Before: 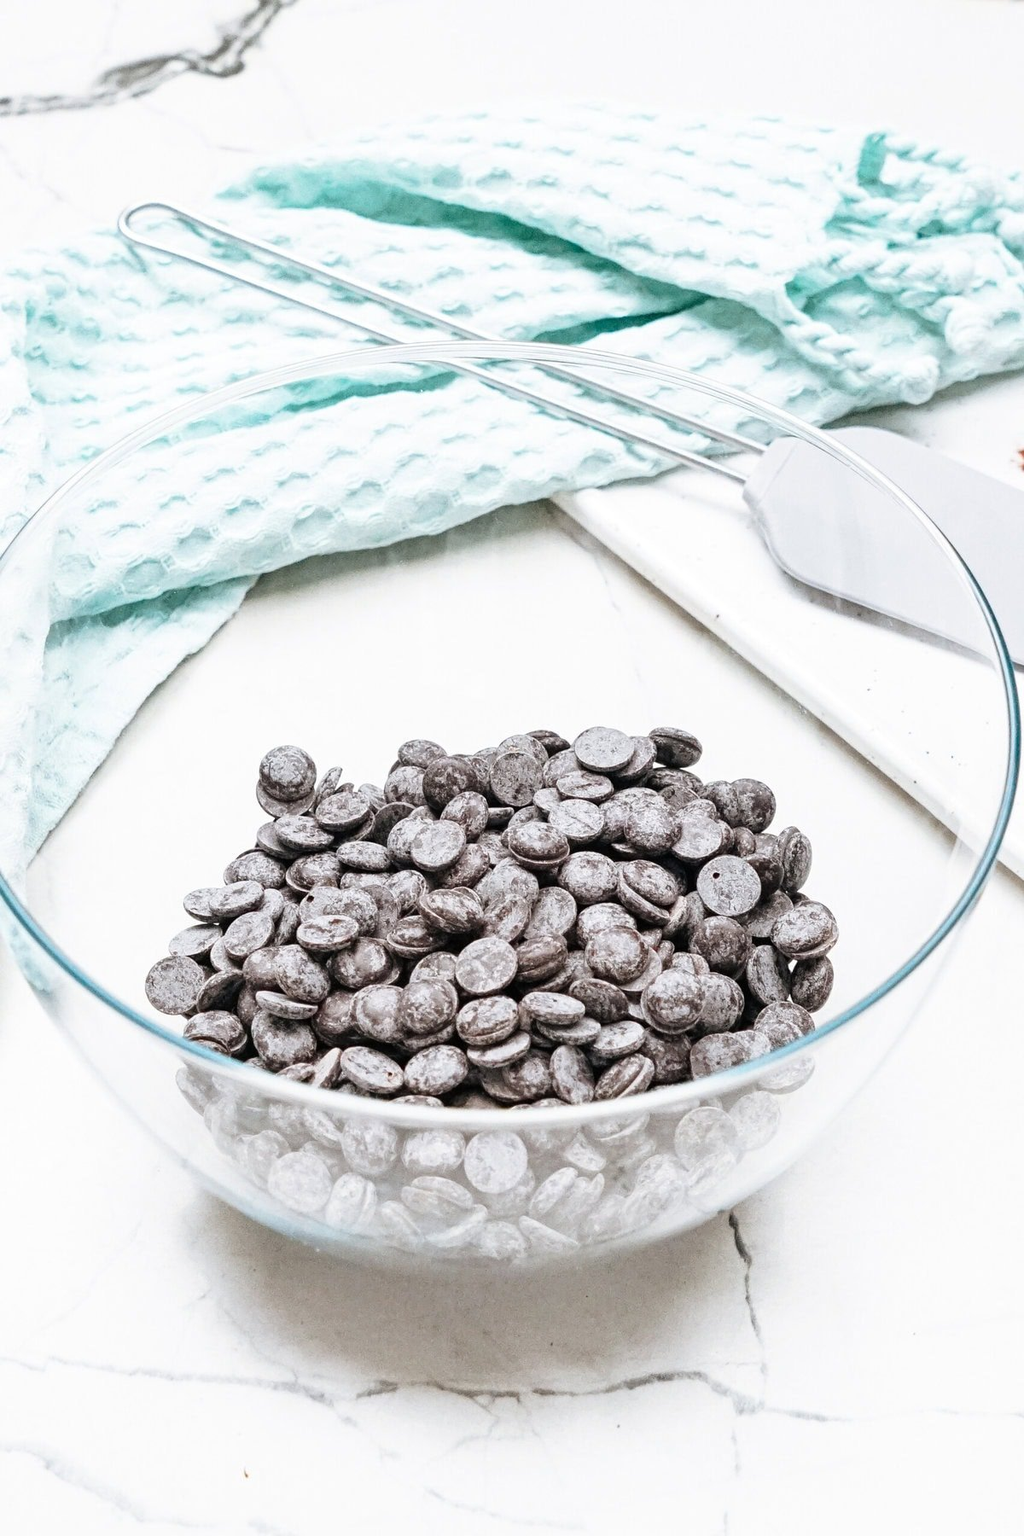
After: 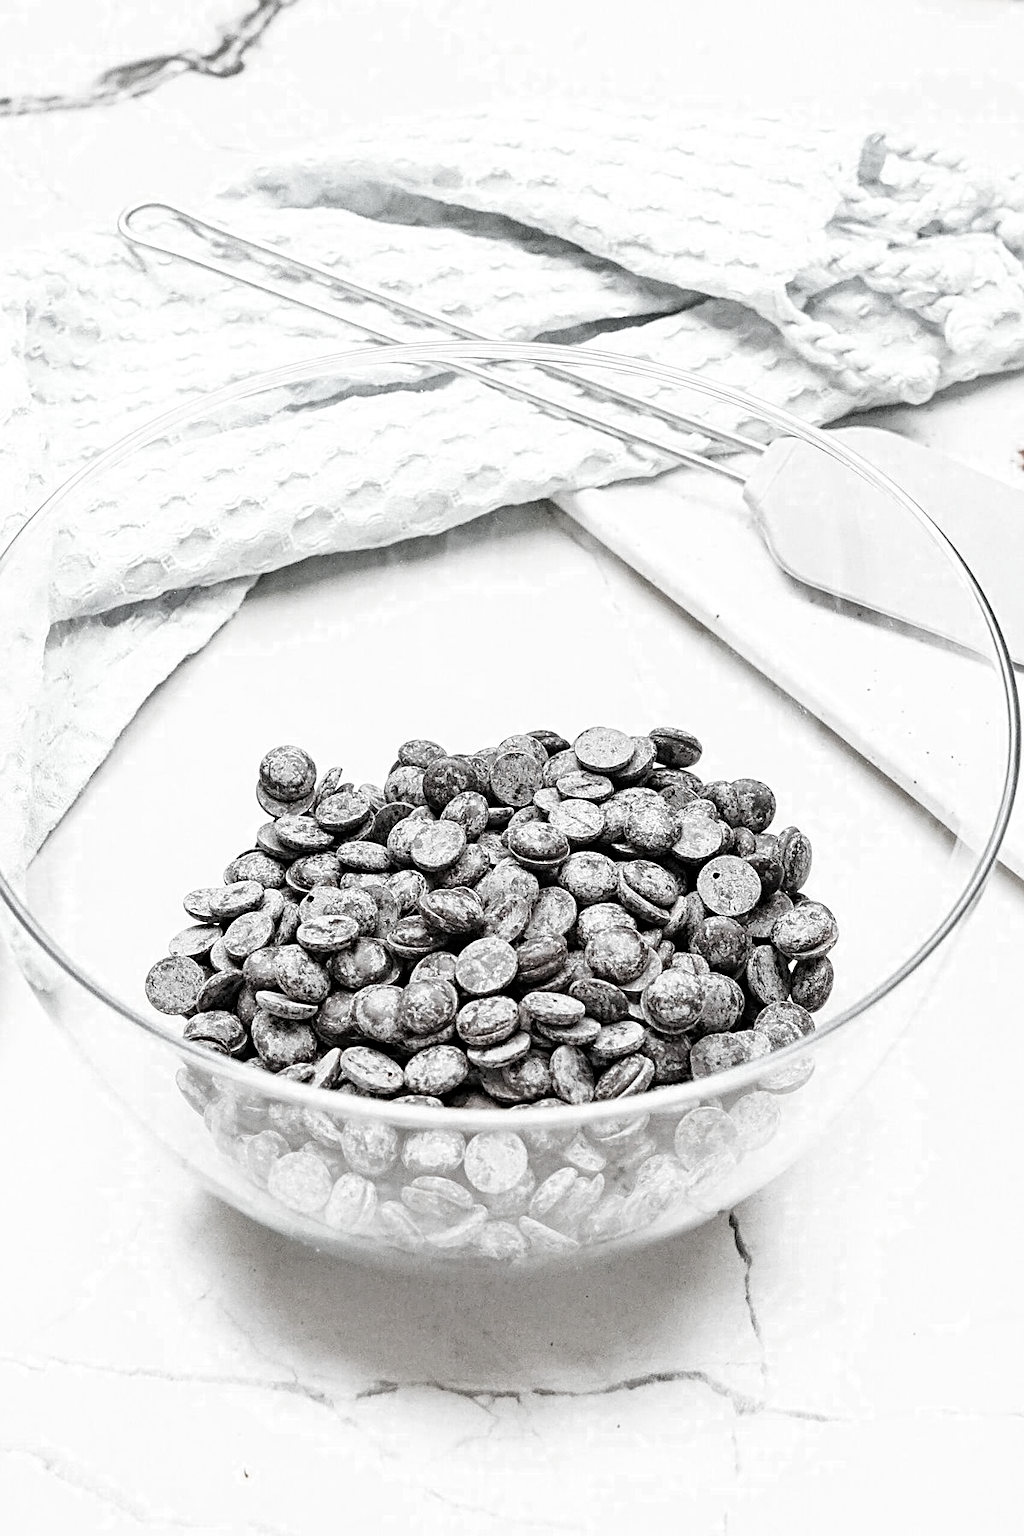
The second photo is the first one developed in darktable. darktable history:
white balance: red 1, blue 1
haze removal: compatibility mode true, adaptive false
sharpen: on, module defaults
color zones: curves: ch0 [(0, 0.613) (0.01, 0.613) (0.245, 0.448) (0.498, 0.529) (0.642, 0.665) (0.879, 0.777) (0.99, 0.613)]; ch1 [(0, 0.035) (0.121, 0.189) (0.259, 0.197) (0.415, 0.061) (0.589, 0.022) (0.732, 0.022) (0.857, 0.026) (0.991, 0.053)]
